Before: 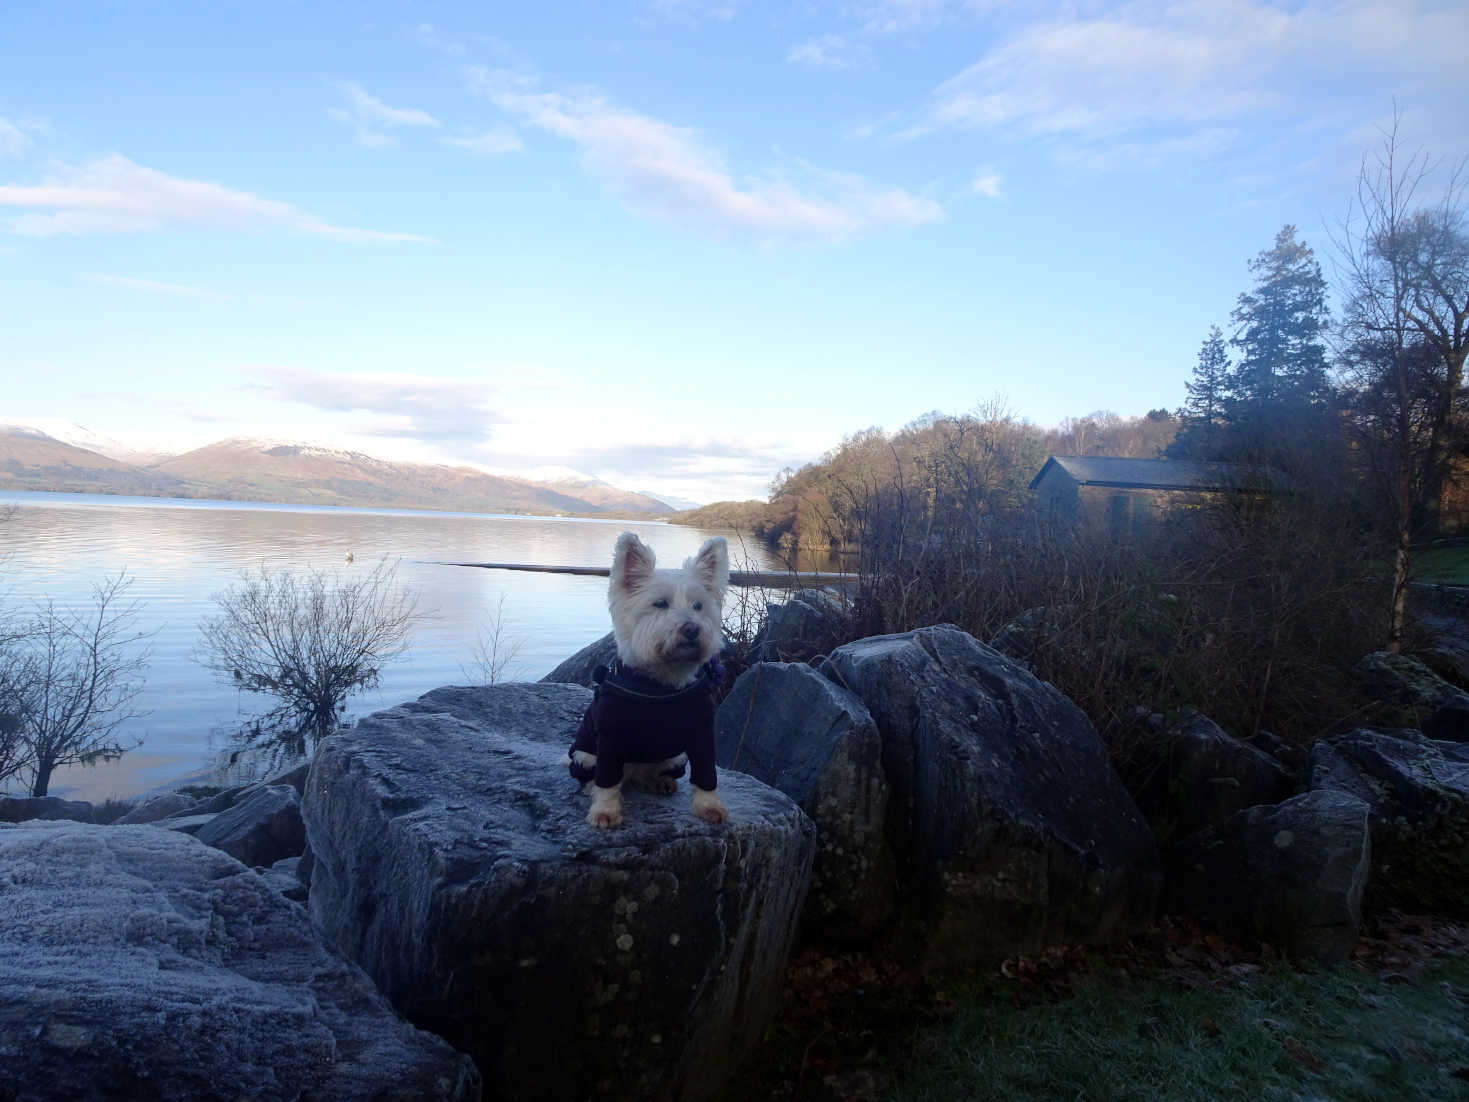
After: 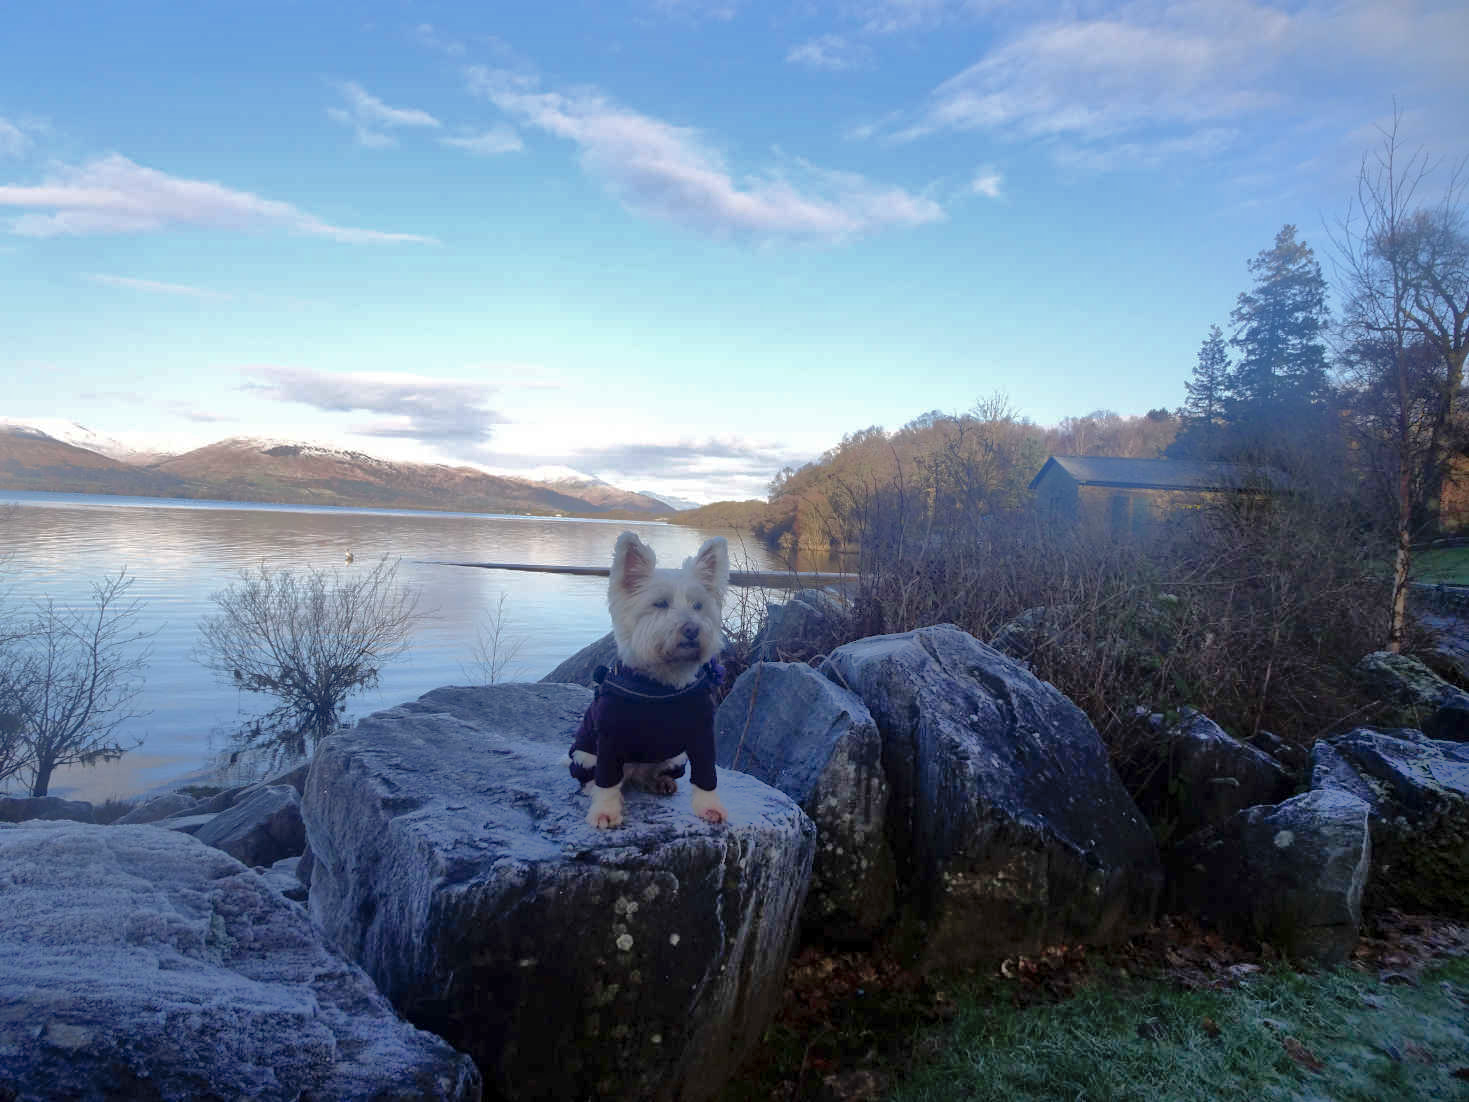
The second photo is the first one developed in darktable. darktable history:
shadows and highlights: shadows 60.66, highlights -59.85
